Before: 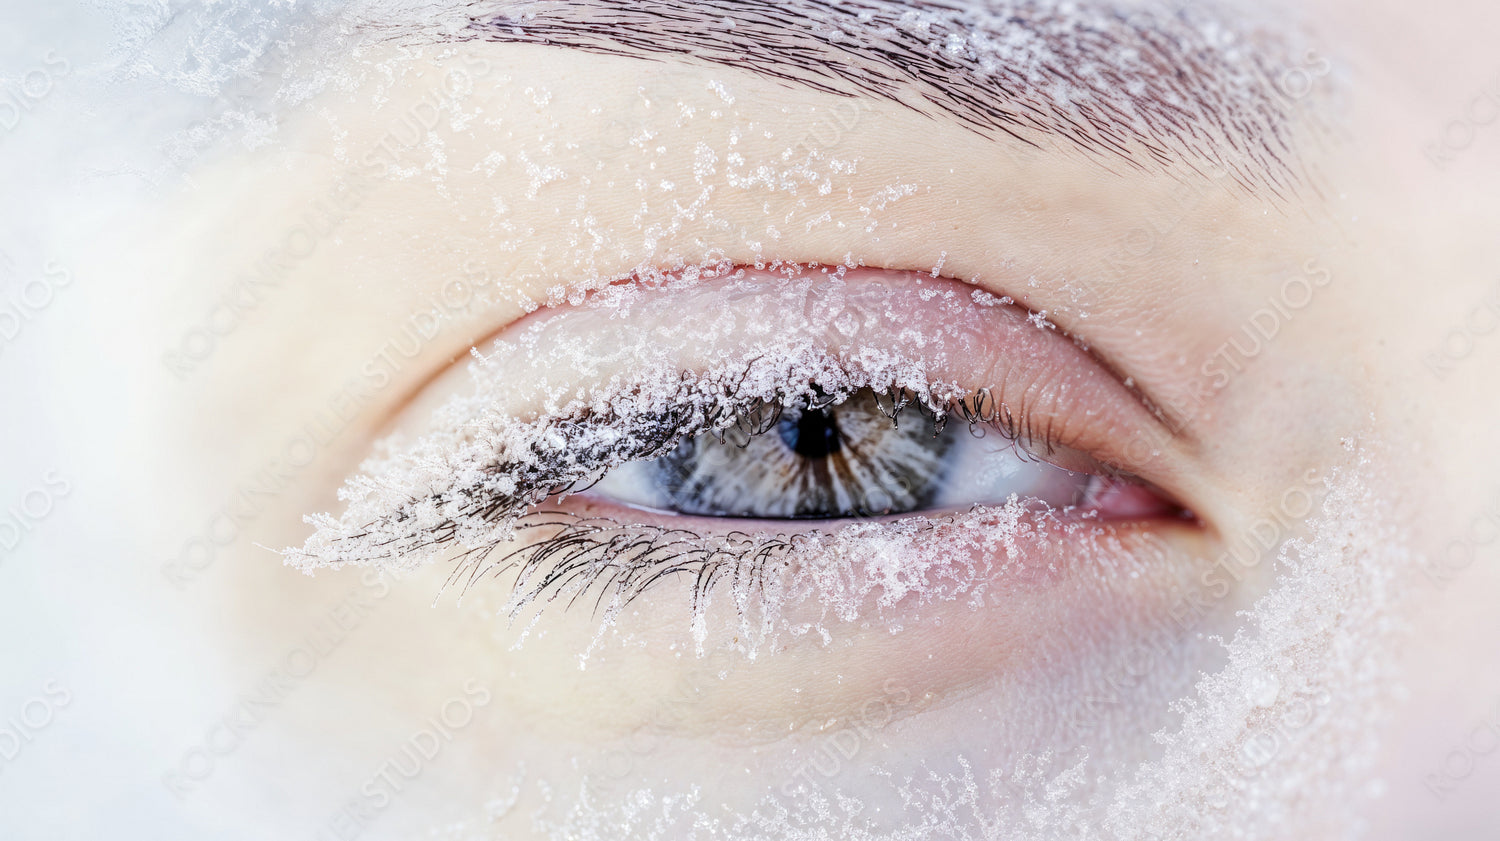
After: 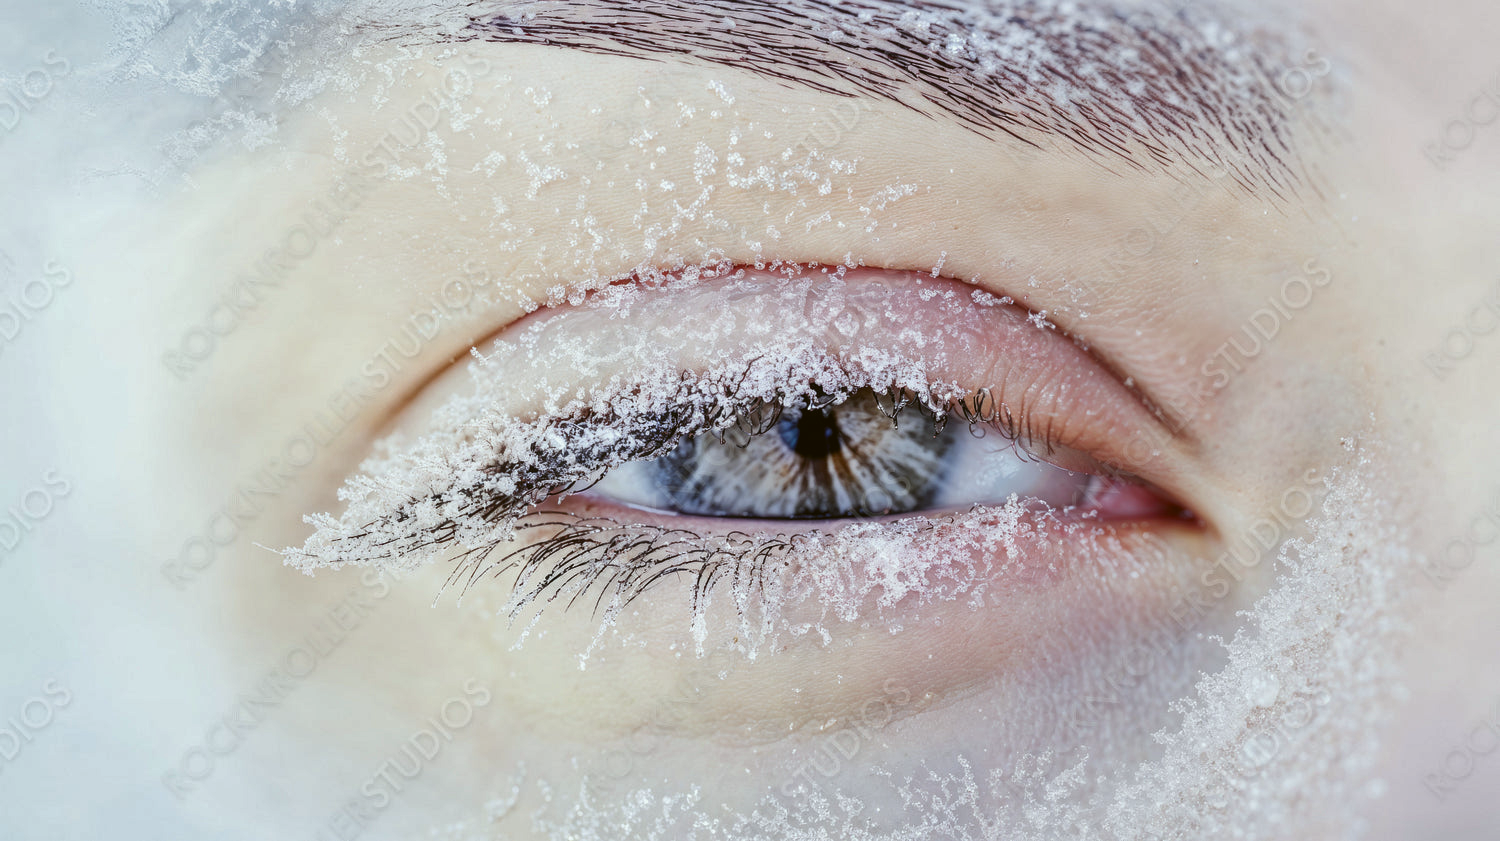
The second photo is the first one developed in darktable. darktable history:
shadows and highlights: low approximation 0.01, soften with gaussian
color balance: lift [1.004, 1.002, 1.002, 0.998], gamma [1, 1.007, 1.002, 0.993], gain [1, 0.977, 1.013, 1.023], contrast -3.64%
